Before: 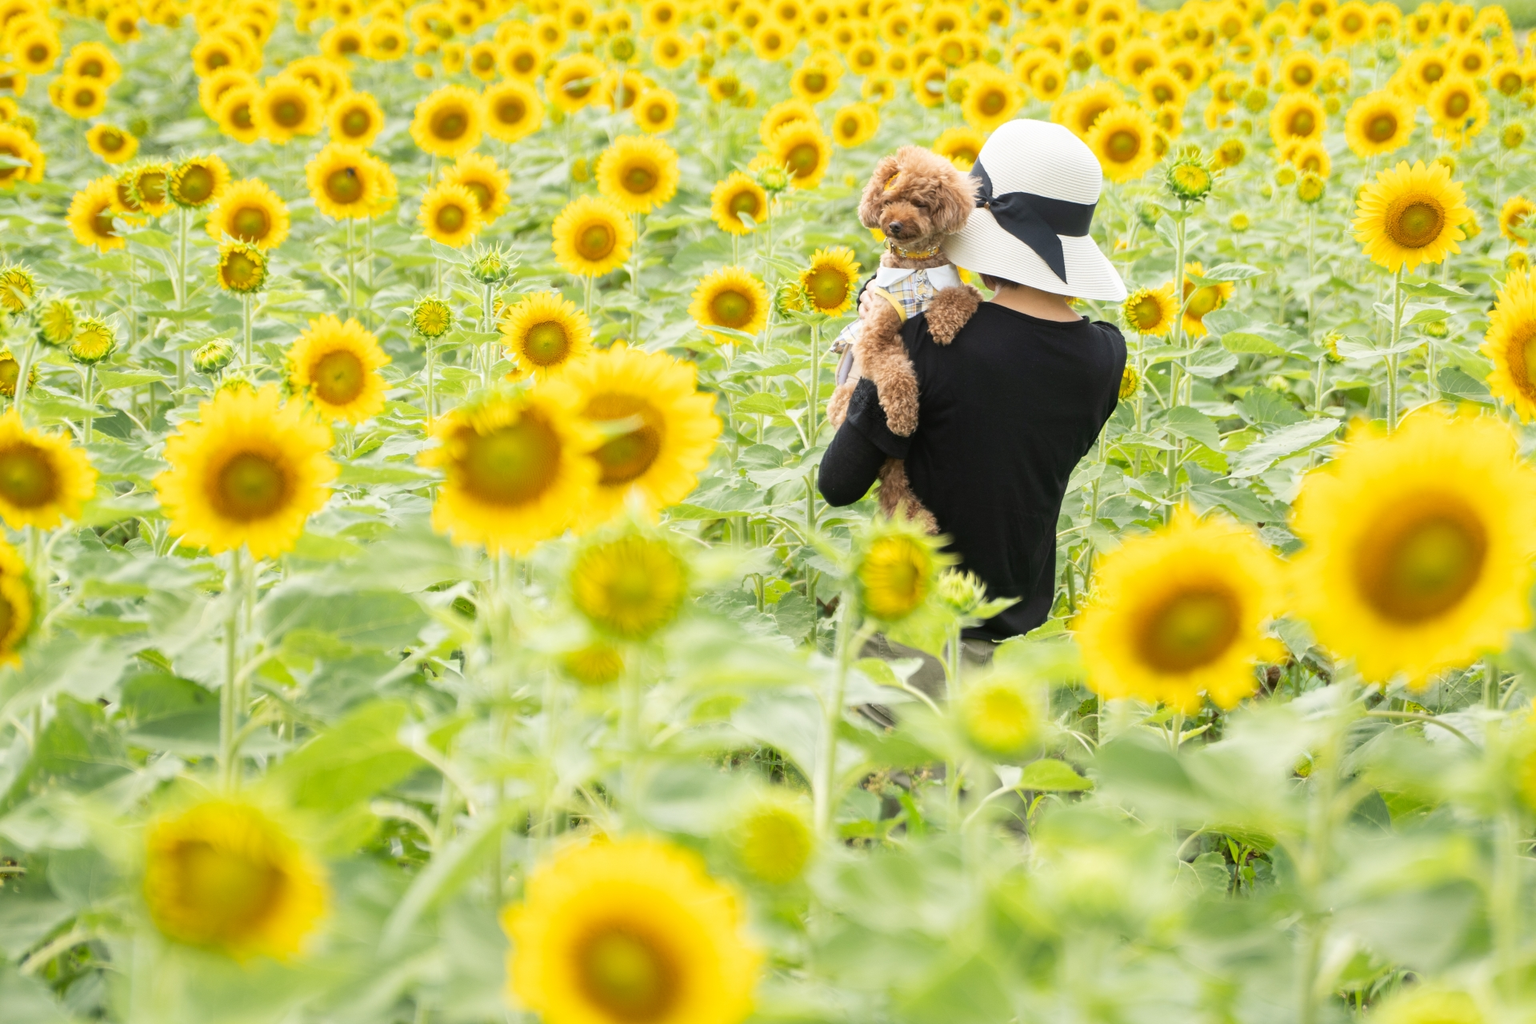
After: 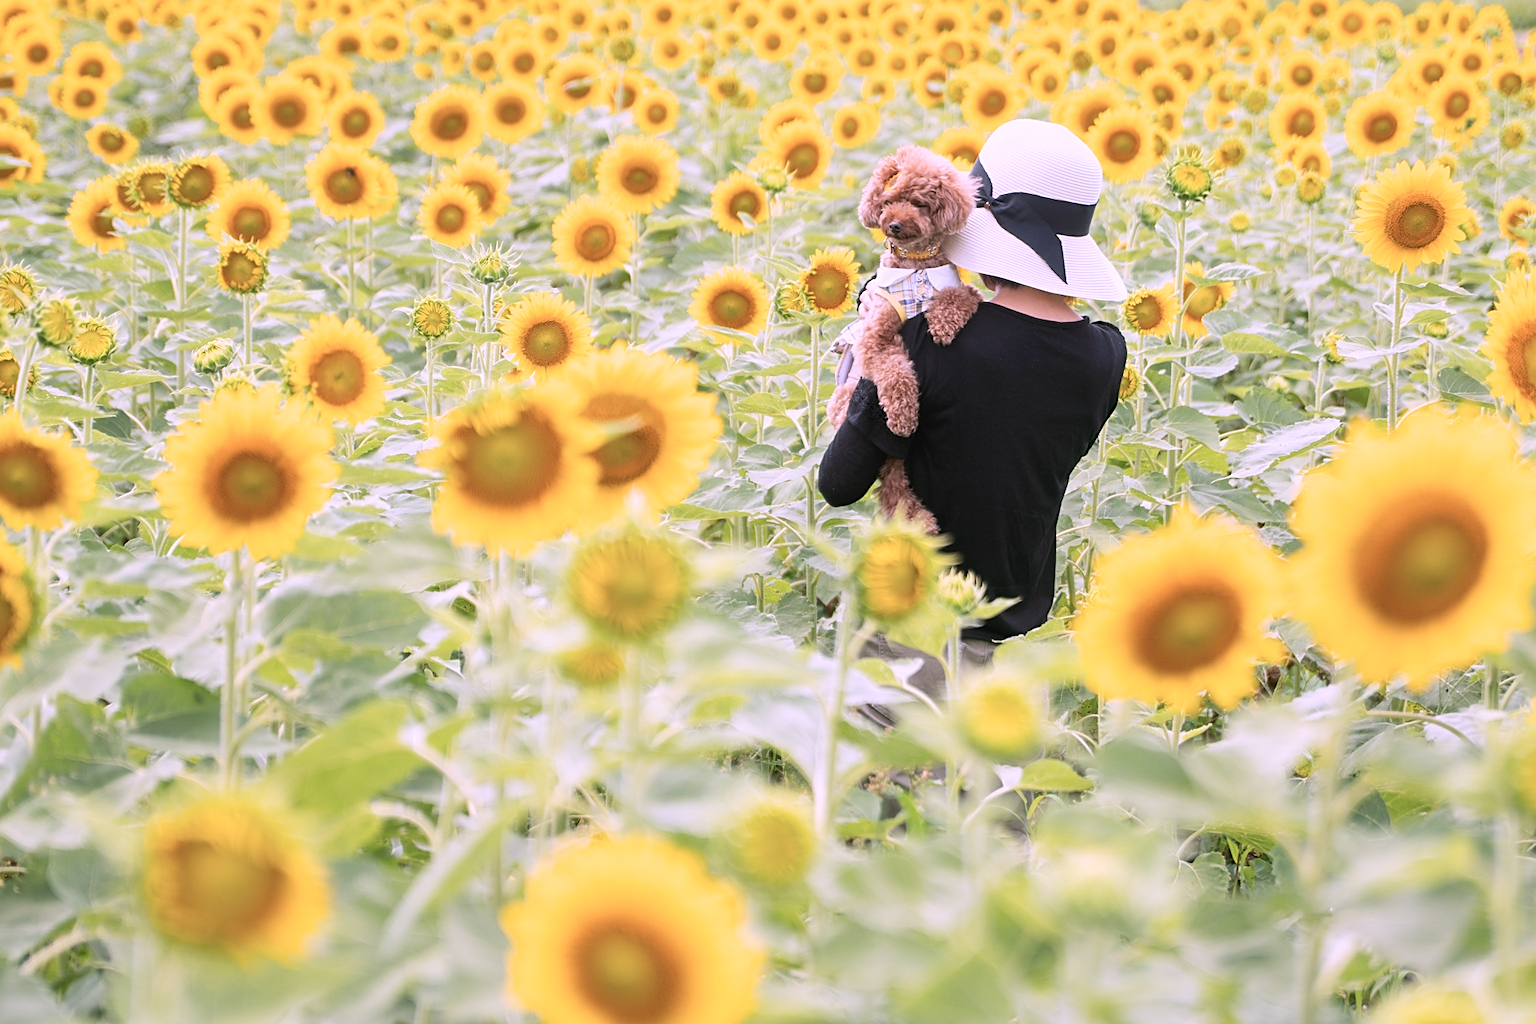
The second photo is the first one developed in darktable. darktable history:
sharpen: on, module defaults
color correction: highlights a* 15.03, highlights b* -25.07
